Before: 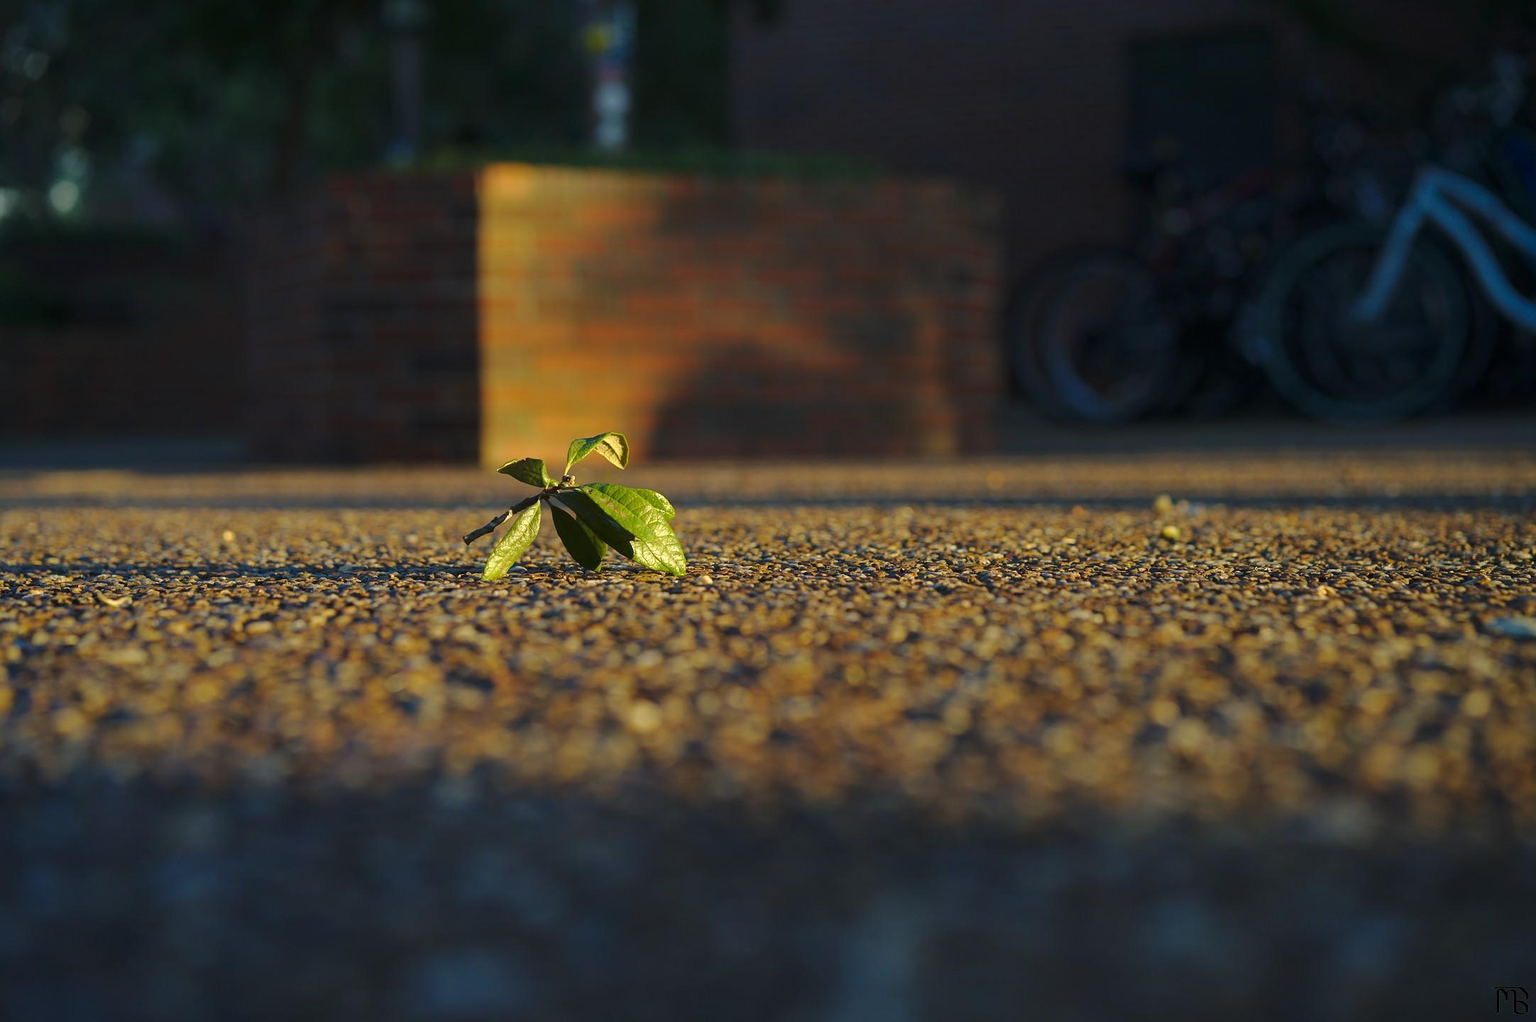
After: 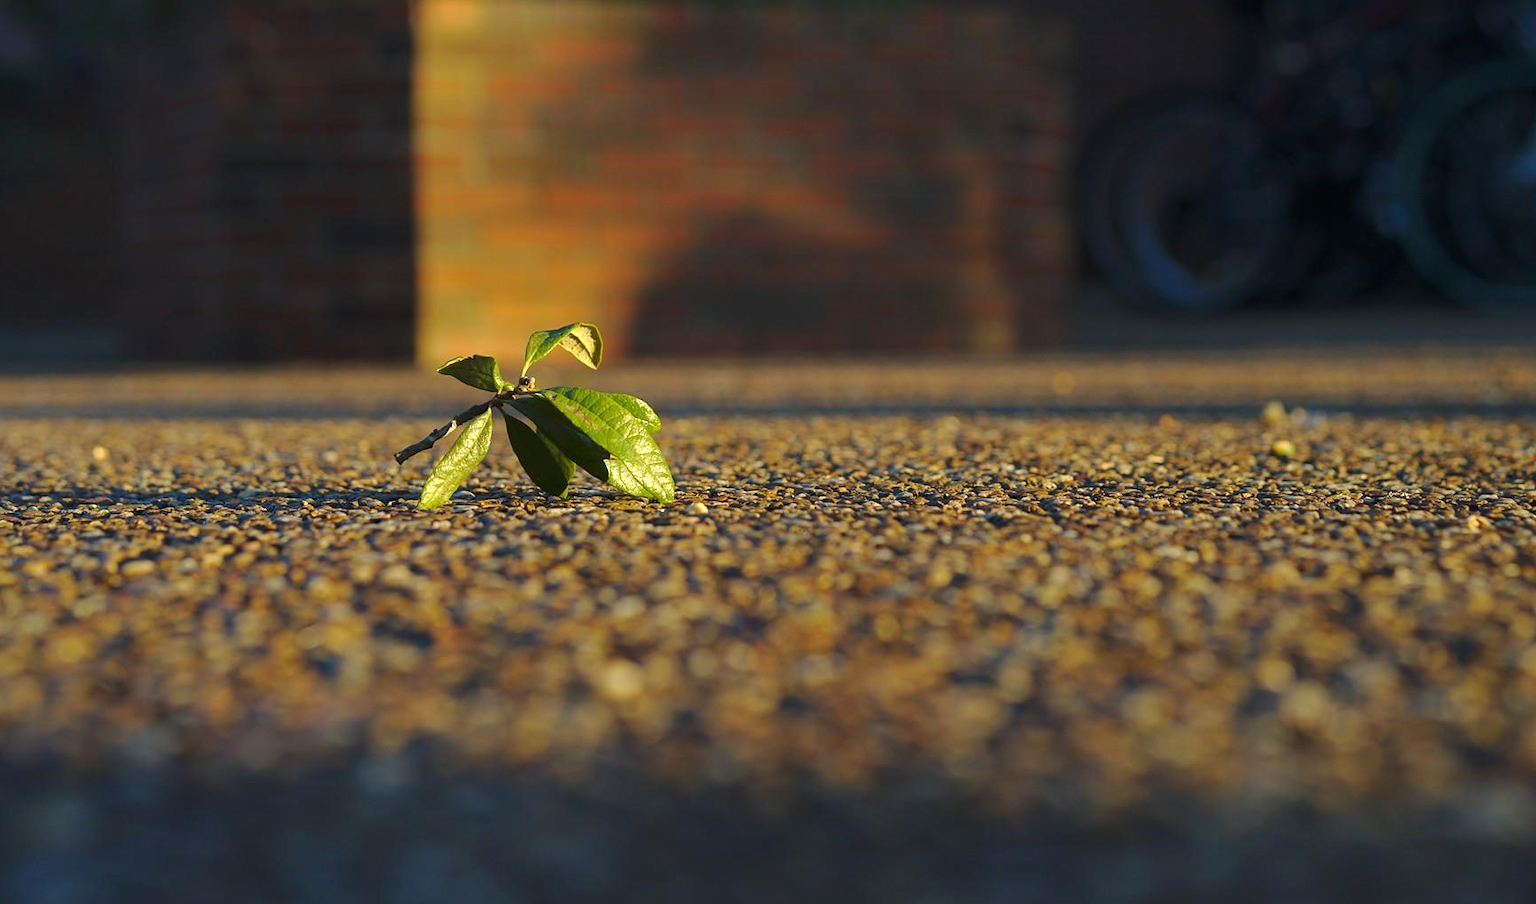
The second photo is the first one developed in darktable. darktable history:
crop: left 9.748%, top 17.169%, right 10.628%, bottom 12.339%
exposure: exposure 0.201 EV, compensate highlight preservation false
